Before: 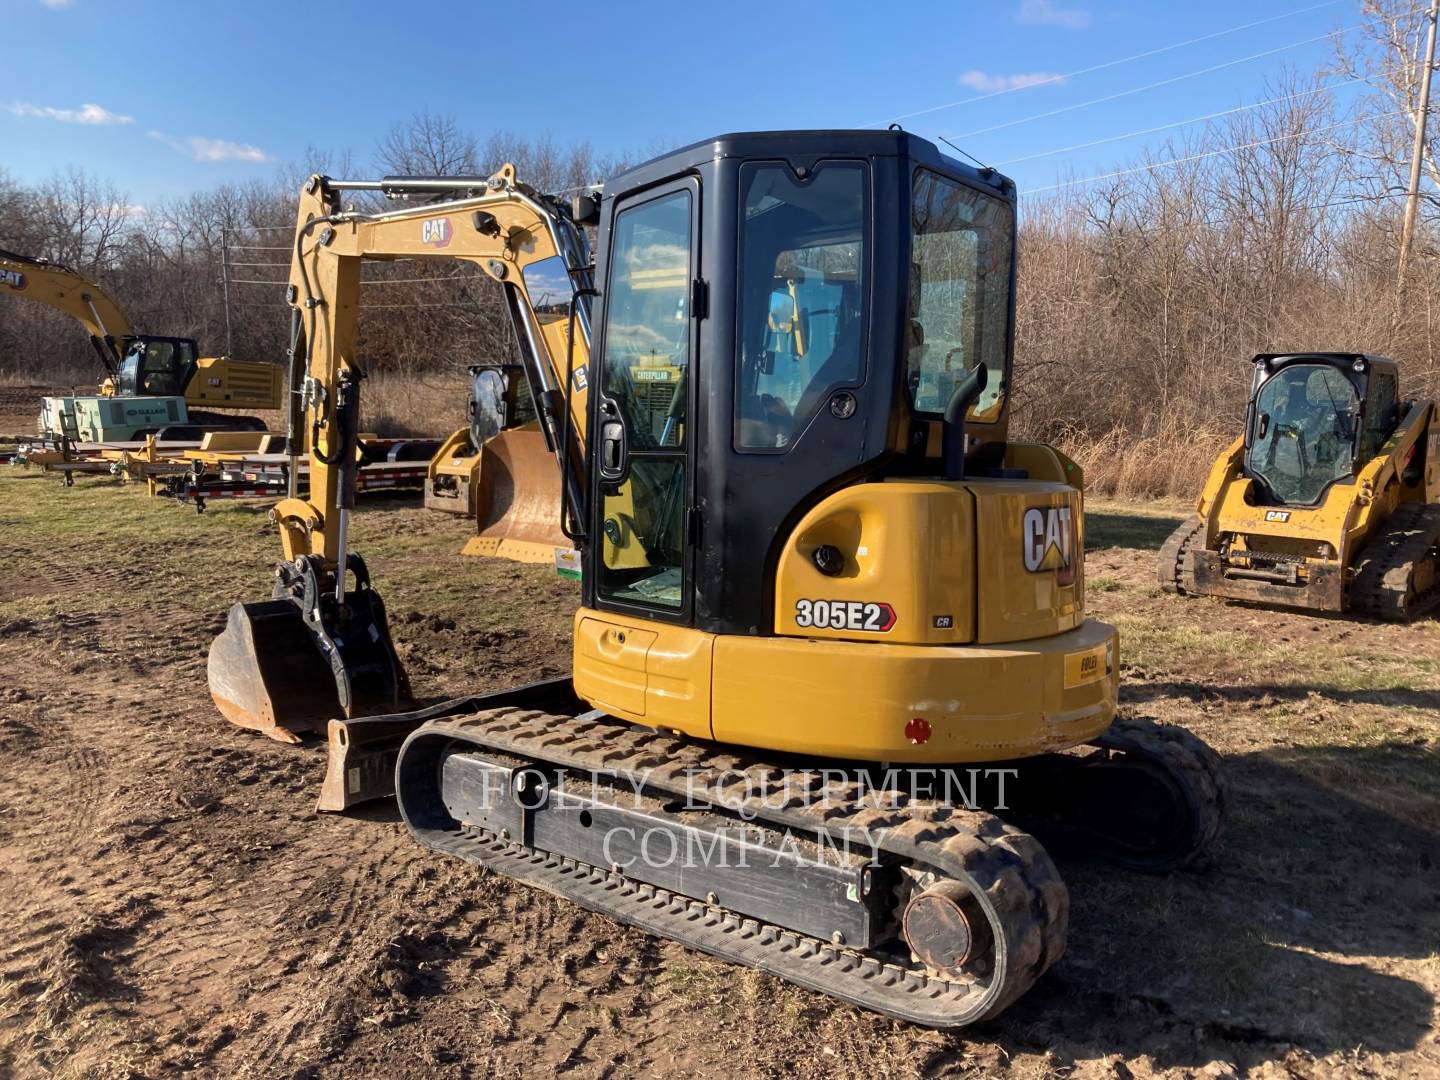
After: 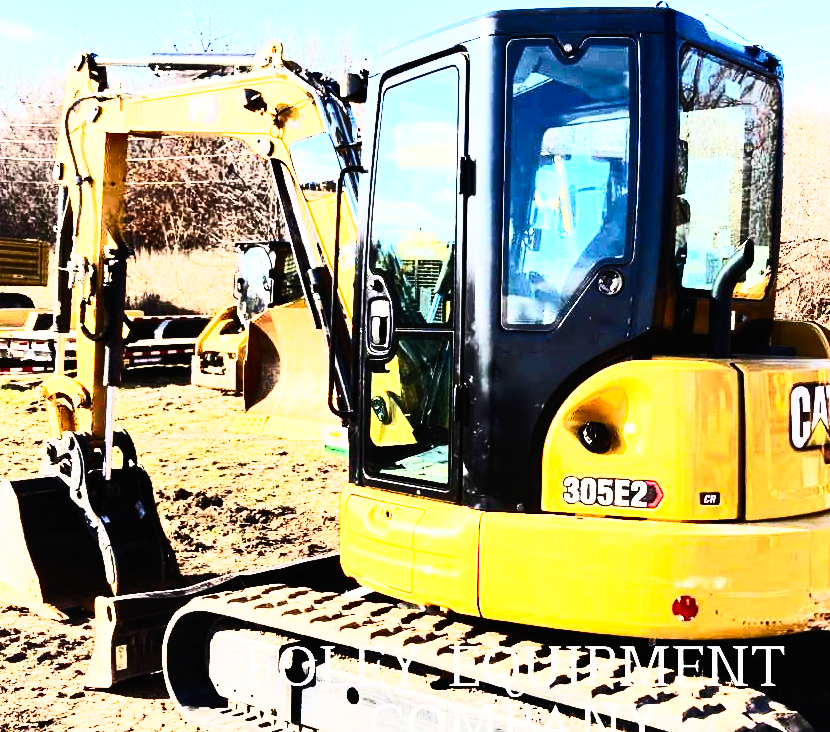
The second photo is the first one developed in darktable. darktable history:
crop: left 16.203%, top 11.405%, right 26.12%, bottom 20.816%
exposure: exposure -0.56 EV, compensate exposure bias true, compensate highlight preservation false
contrast brightness saturation: contrast 0.615, brightness 0.352, saturation 0.146
base curve: curves: ch0 [(0, 0) (0.007, 0.004) (0.027, 0.03) (0.046, 0.07) (0.207, 0.54) (0.442, 0.872) (0.673, 0.972) (1, 1)], preserve colors none
tone equalizer: -7 EV 0.148 EV, -6 EV 0.571 EV, -5 EV 1.18 EV, -4 EV 1.37 EV, -3 EV 1.12 EV, -2 EV 0.6 EV, -1 EV 0.166 EV, edges refinement/feathering 500, mask exposure compensation -1.24 EV, preserve details no
shadows and highlights: shadows 48.9, highlights -41.27, soften with gaussian
